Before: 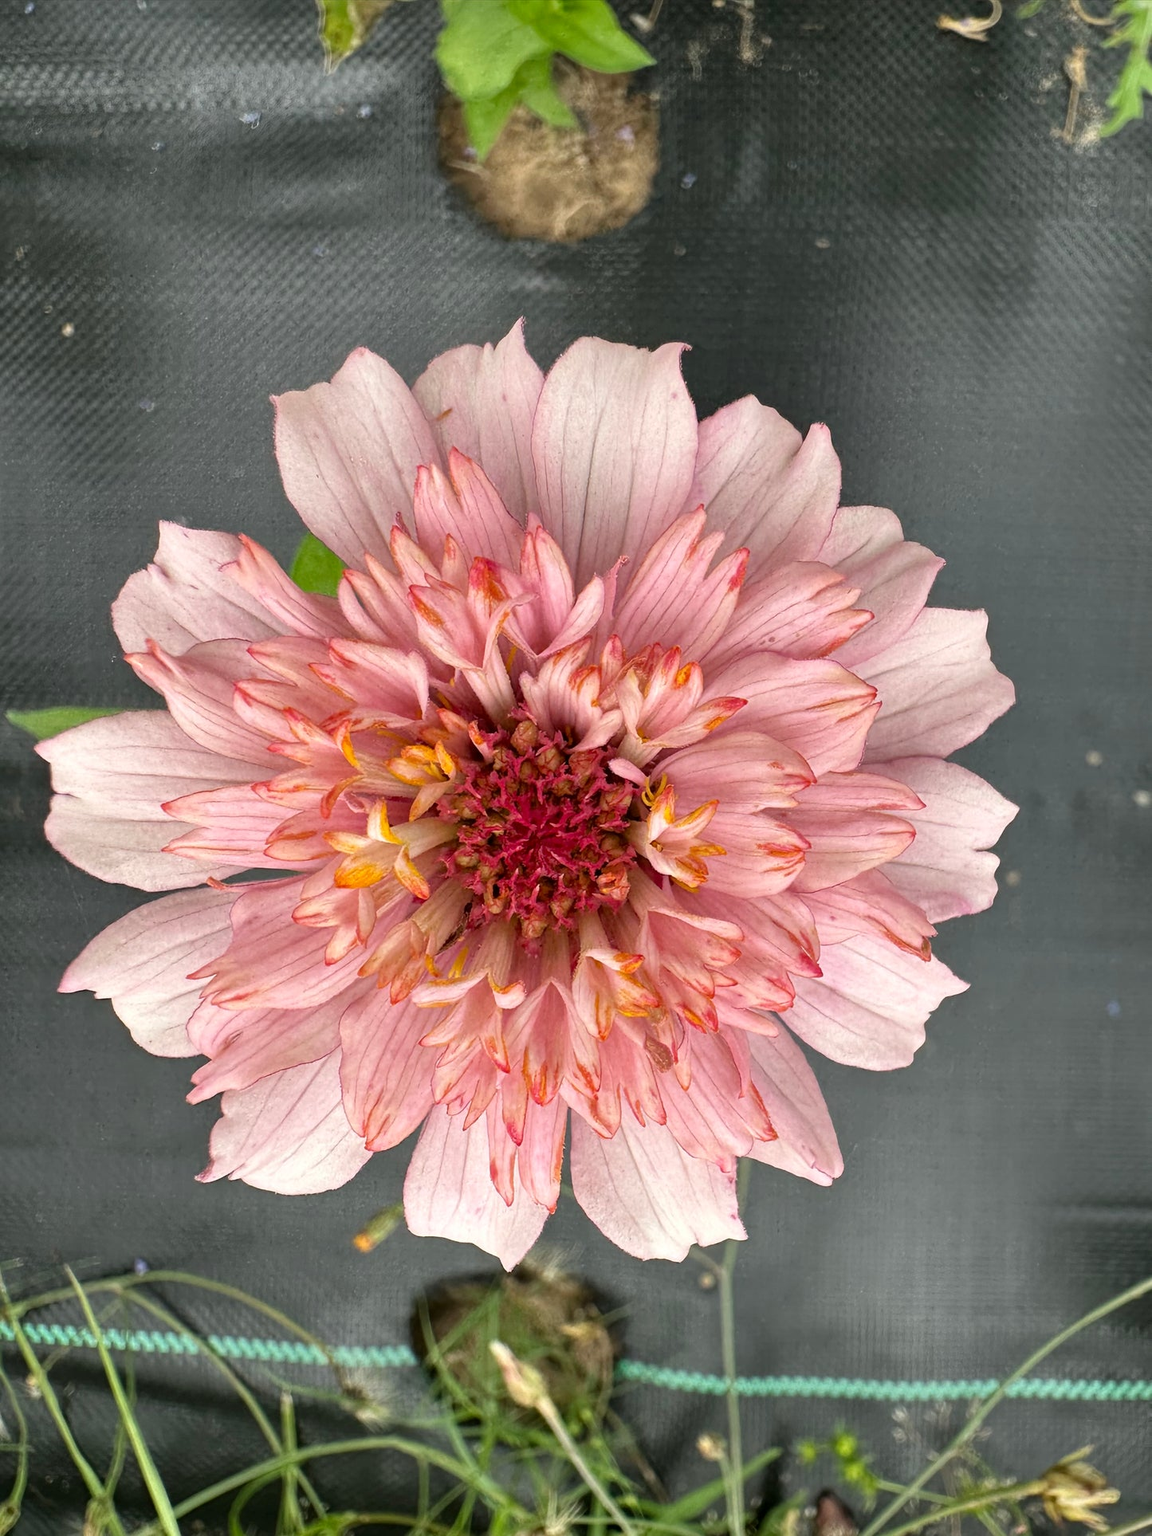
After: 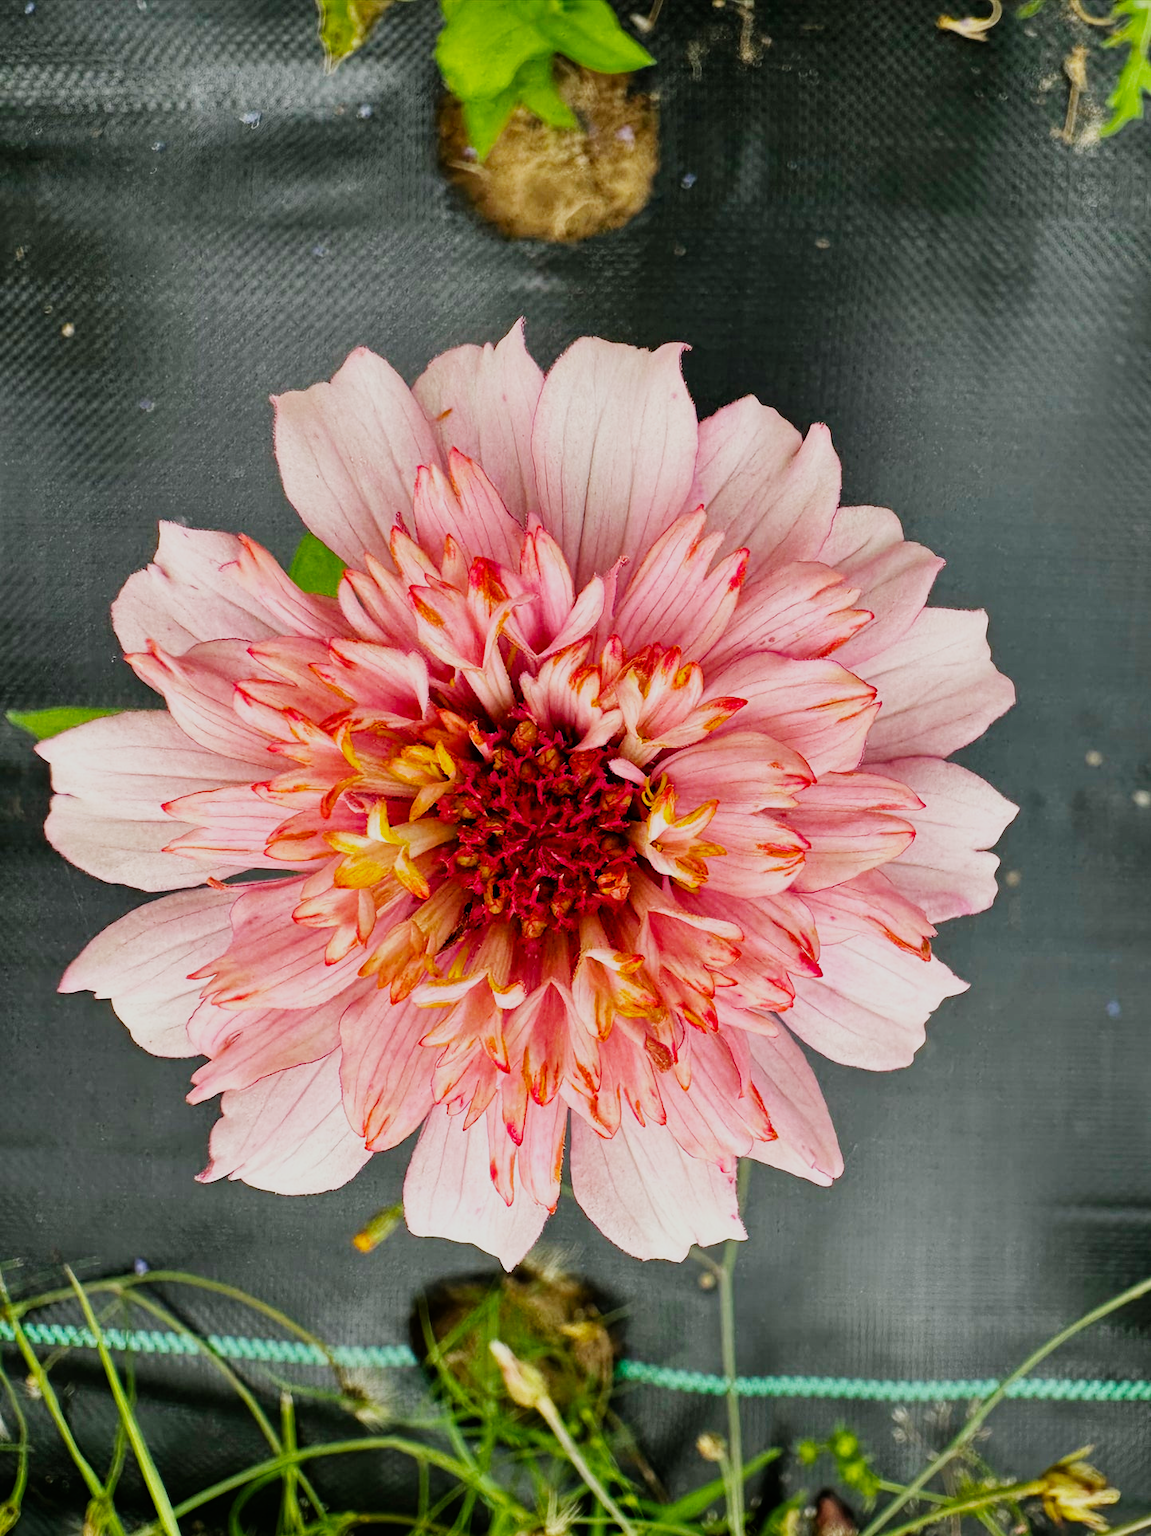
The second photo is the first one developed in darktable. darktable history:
sigmoid: contrast 1.6, skew -0.2, preserve hue 0%, red attenuation 0.1, red rotation 0.035, green attenuation 0.1, green rotation -0.017, blue attenuation 0.15, blue rotation -0.052, base primaries Rec2020
color balance rgb: linear chroma grading › global chroma 15%, perceptual saturation grading › global saturation 30%
